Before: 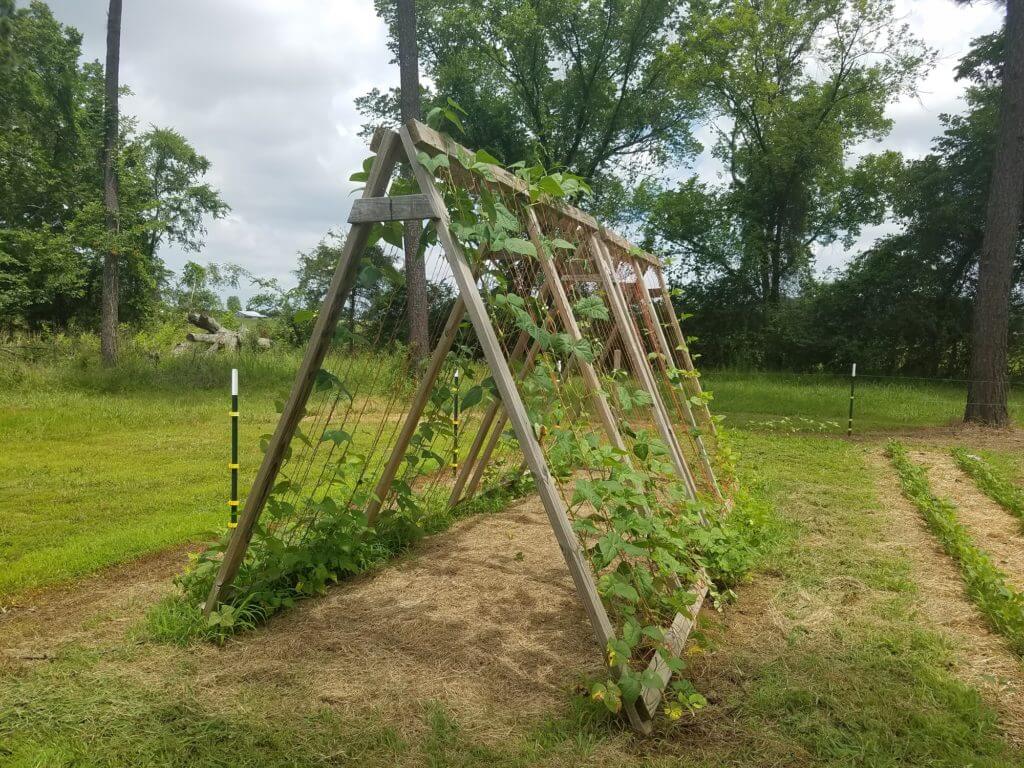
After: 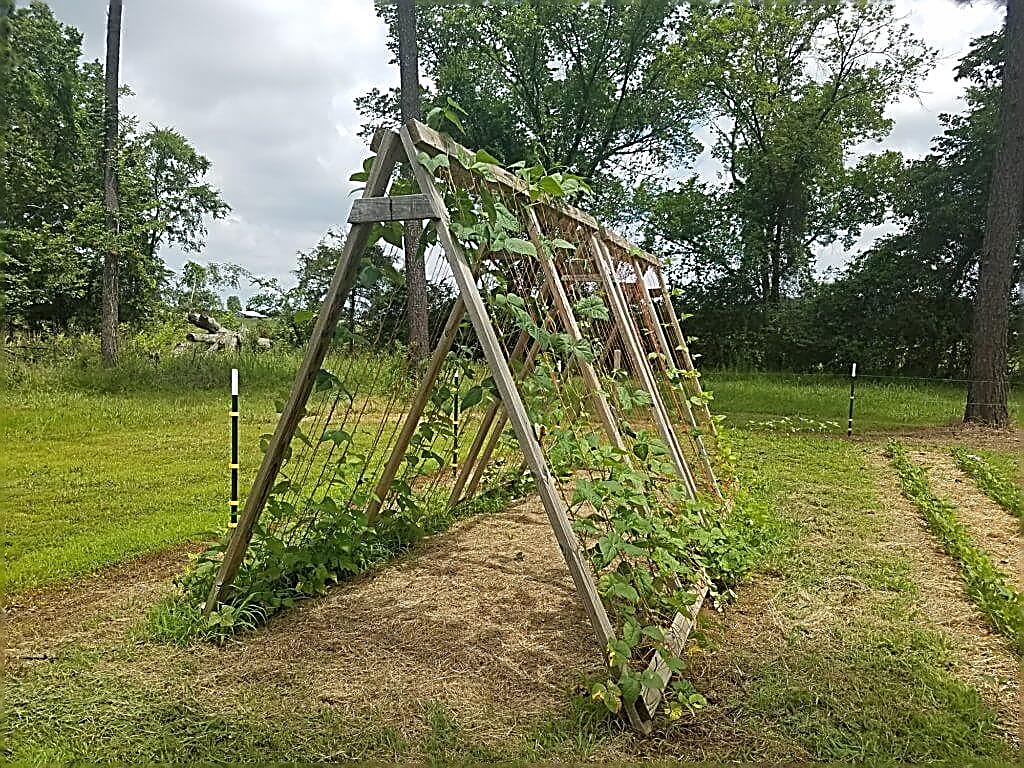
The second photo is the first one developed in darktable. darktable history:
sharpen: amount 1.982
